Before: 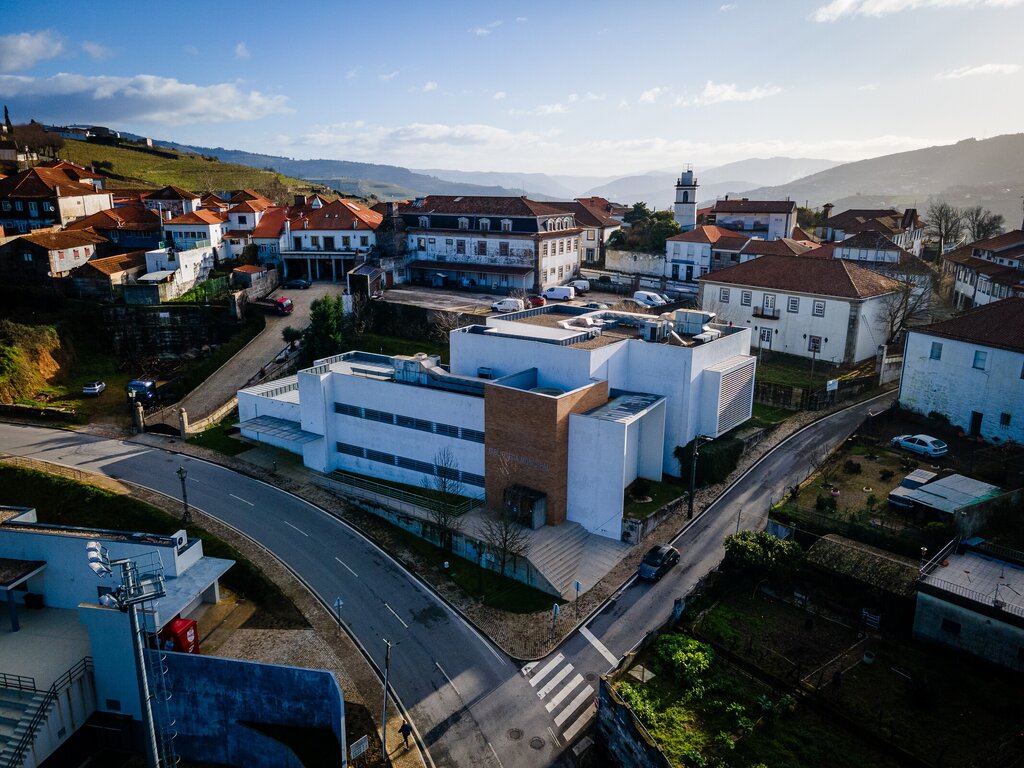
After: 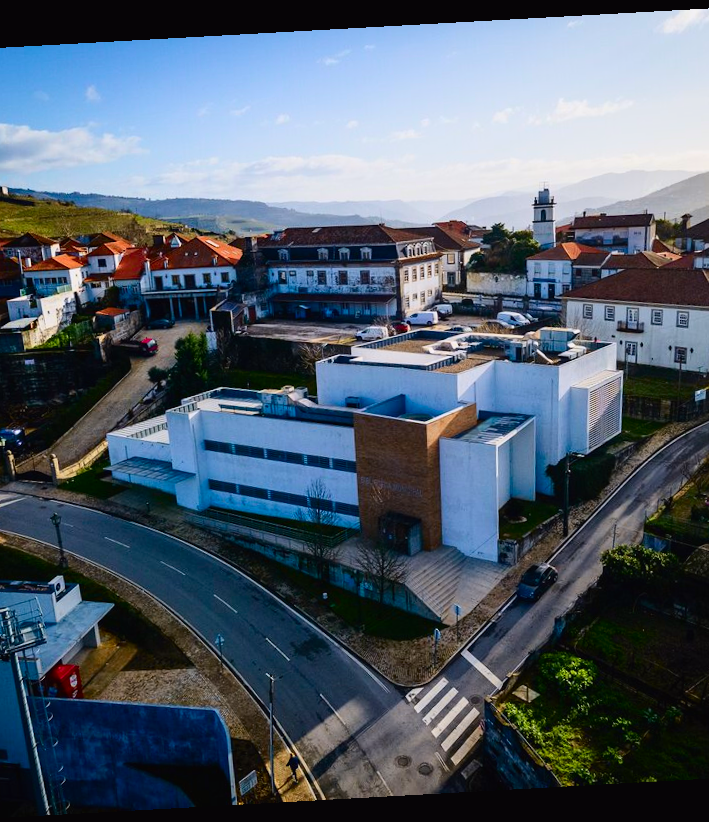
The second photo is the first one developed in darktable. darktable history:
crop and rotate: left 14.292%, right 19.041%
rotate and perspective: rotation -3.18°, automatic cropping off
tone curve: curves: ch0 [(0, 0.011) (0.139, 0.106) (0.295, 0.271) (0.499, 0.523) (0.739, 0.782) (0.857, 0.879) (1, 0.967)]; ch1 [(0, 0) (0.272, 0.249) (0.39, 0.379) (0.469, 0.456) (0.495, 0.497) (0.524, 0.53) (0.588, 0.62) (0.725, 0.779) (1, 1)]; ch2 [(0, 0) (0.125, 0.089) (0.35, 0.317) (0.437, 0.42) (0.502, 0.499) (0.533, 0.553) (0.599, 0.638) (1, 1)], color space Lab, independent channels, preserve colors none
